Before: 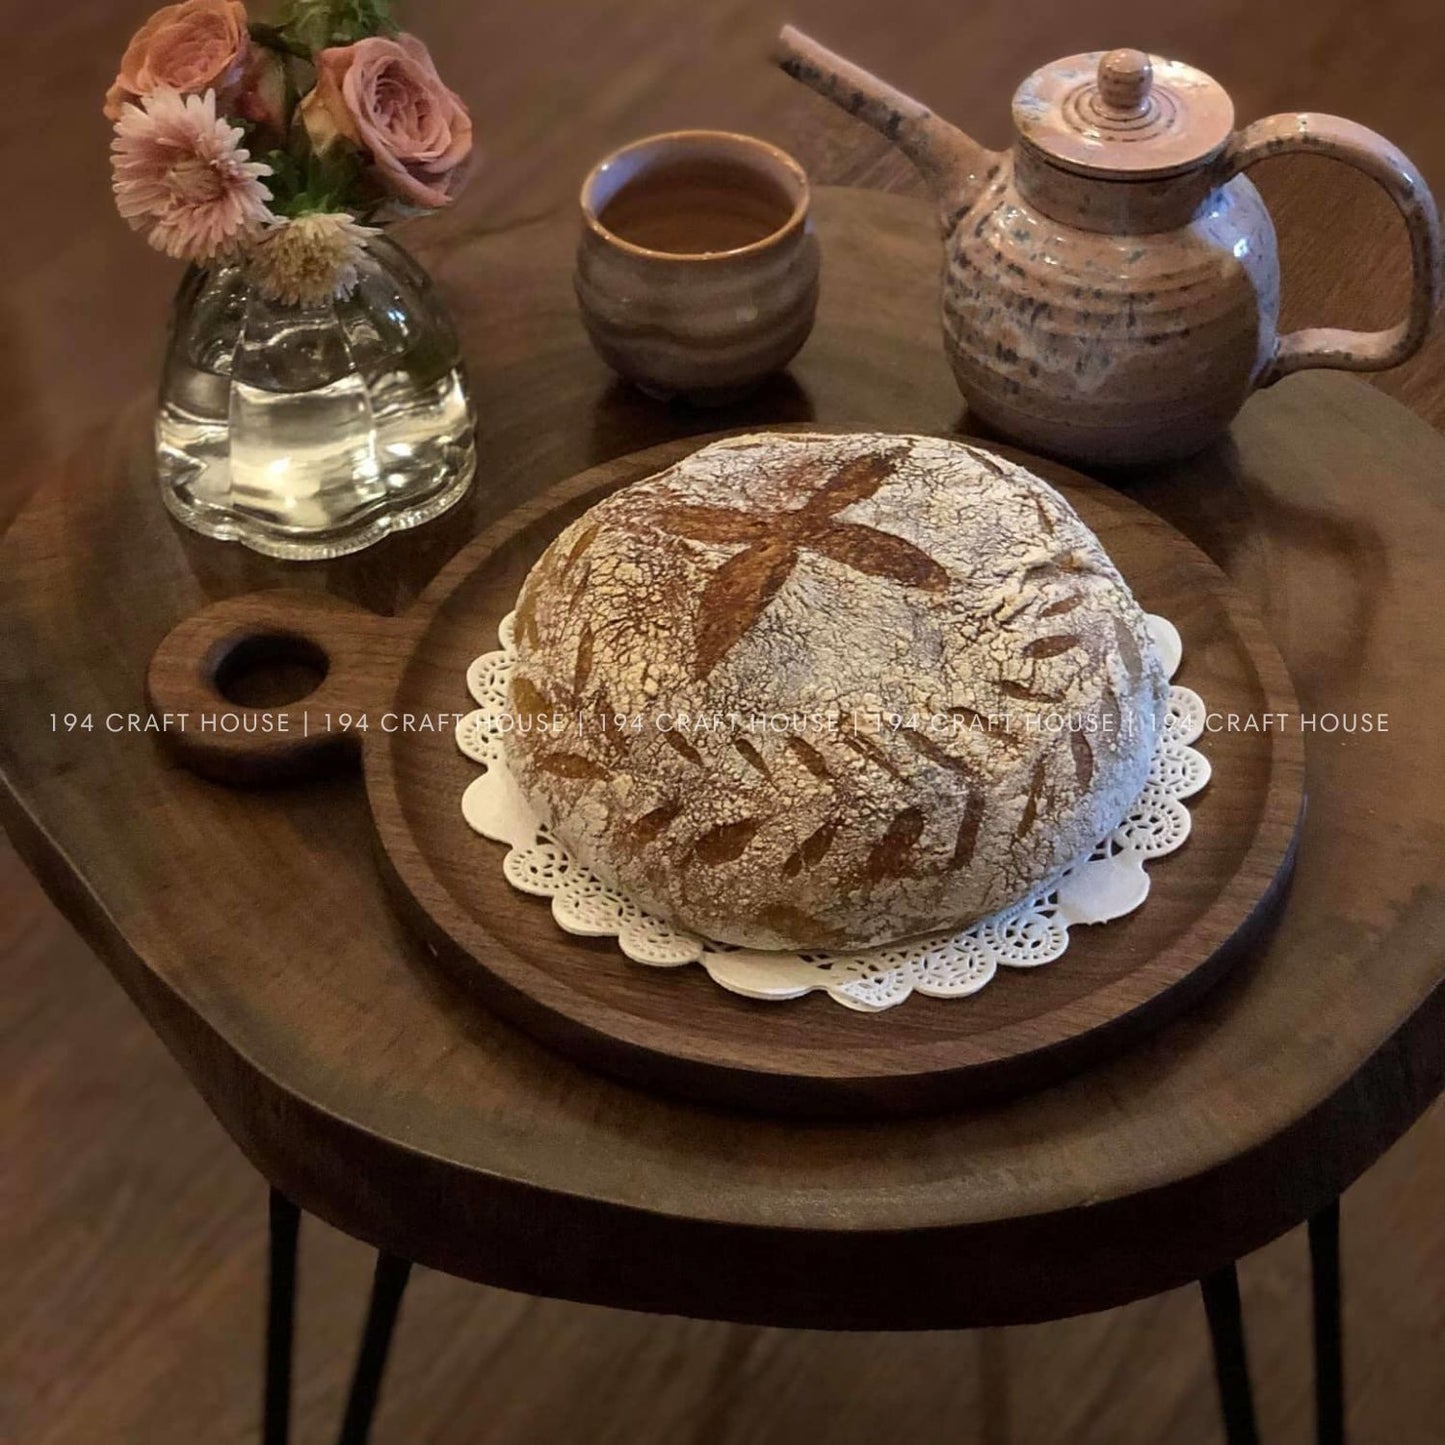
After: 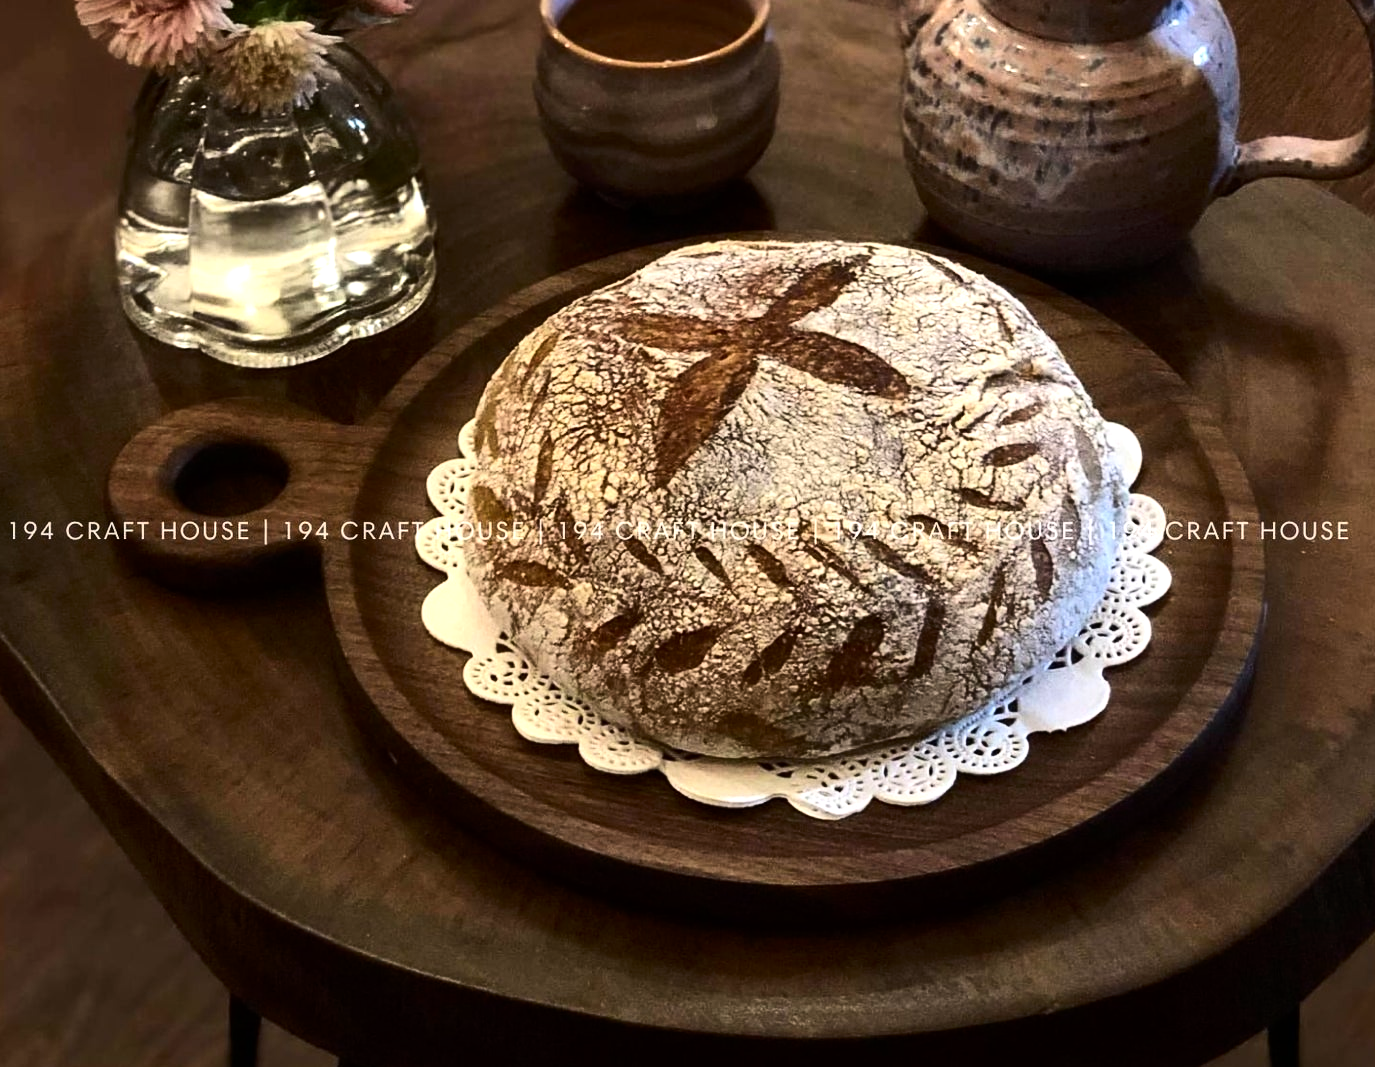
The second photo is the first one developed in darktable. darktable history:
contrast brightness saturation: contrast 0.18, saturation 0.3
crop and rotate: left 2.781%, top 13.303%, right 2.011%, bottom 12.791%
color correction: highlights b* 0.046, saturation 0.809
tone equalizer: -8 EV -0.764 EV, -7 EV -0.671 EV, -6 EV -0.575 EV, -5 EV -0.402 EV, -3 EV 0.389 EV, -2 EV 0.6 EV, -1 EV 0.686 EV, +0 EV 0.755 EV, edges refinement/feathering 500, mask exposure compensation -1.57 EV, preserve details no
